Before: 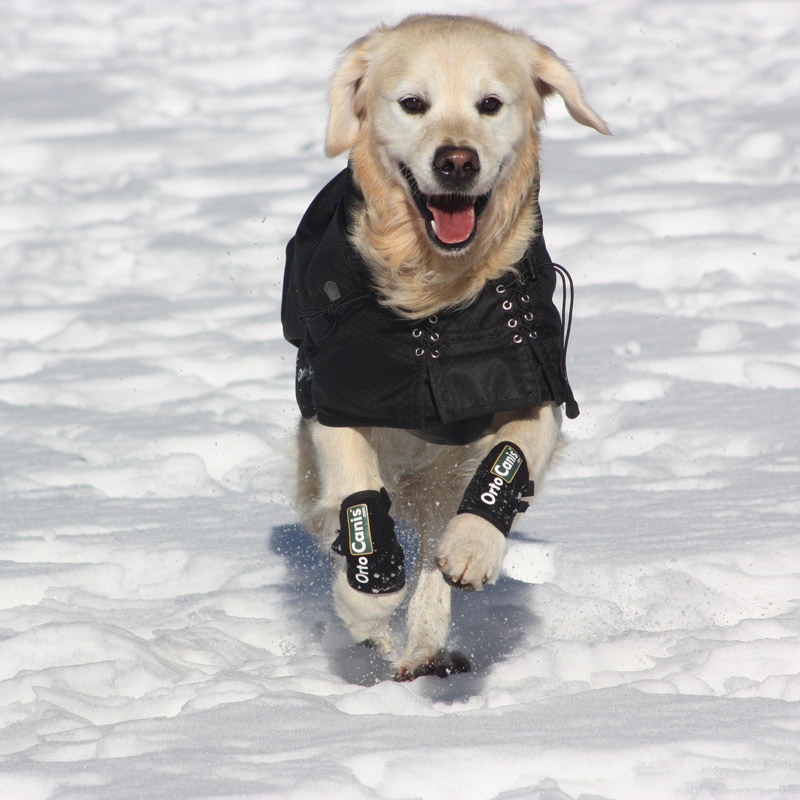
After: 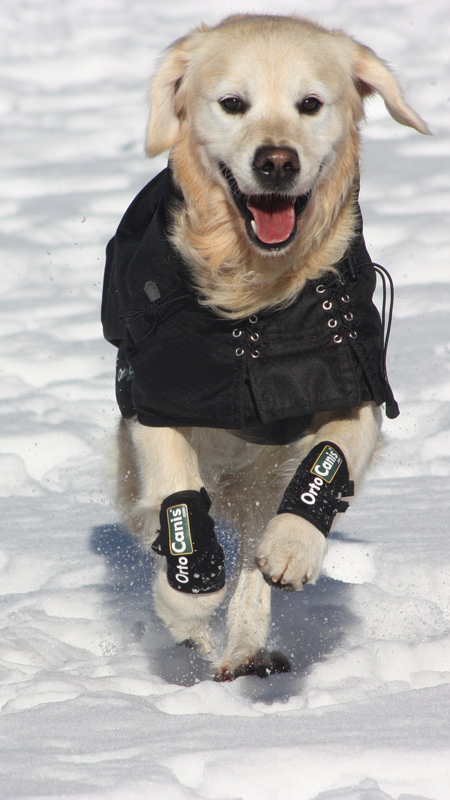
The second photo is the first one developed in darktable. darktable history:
crop and rotate: left 22.516%, right 21.234%
exposure: compensate highlight preservation false
